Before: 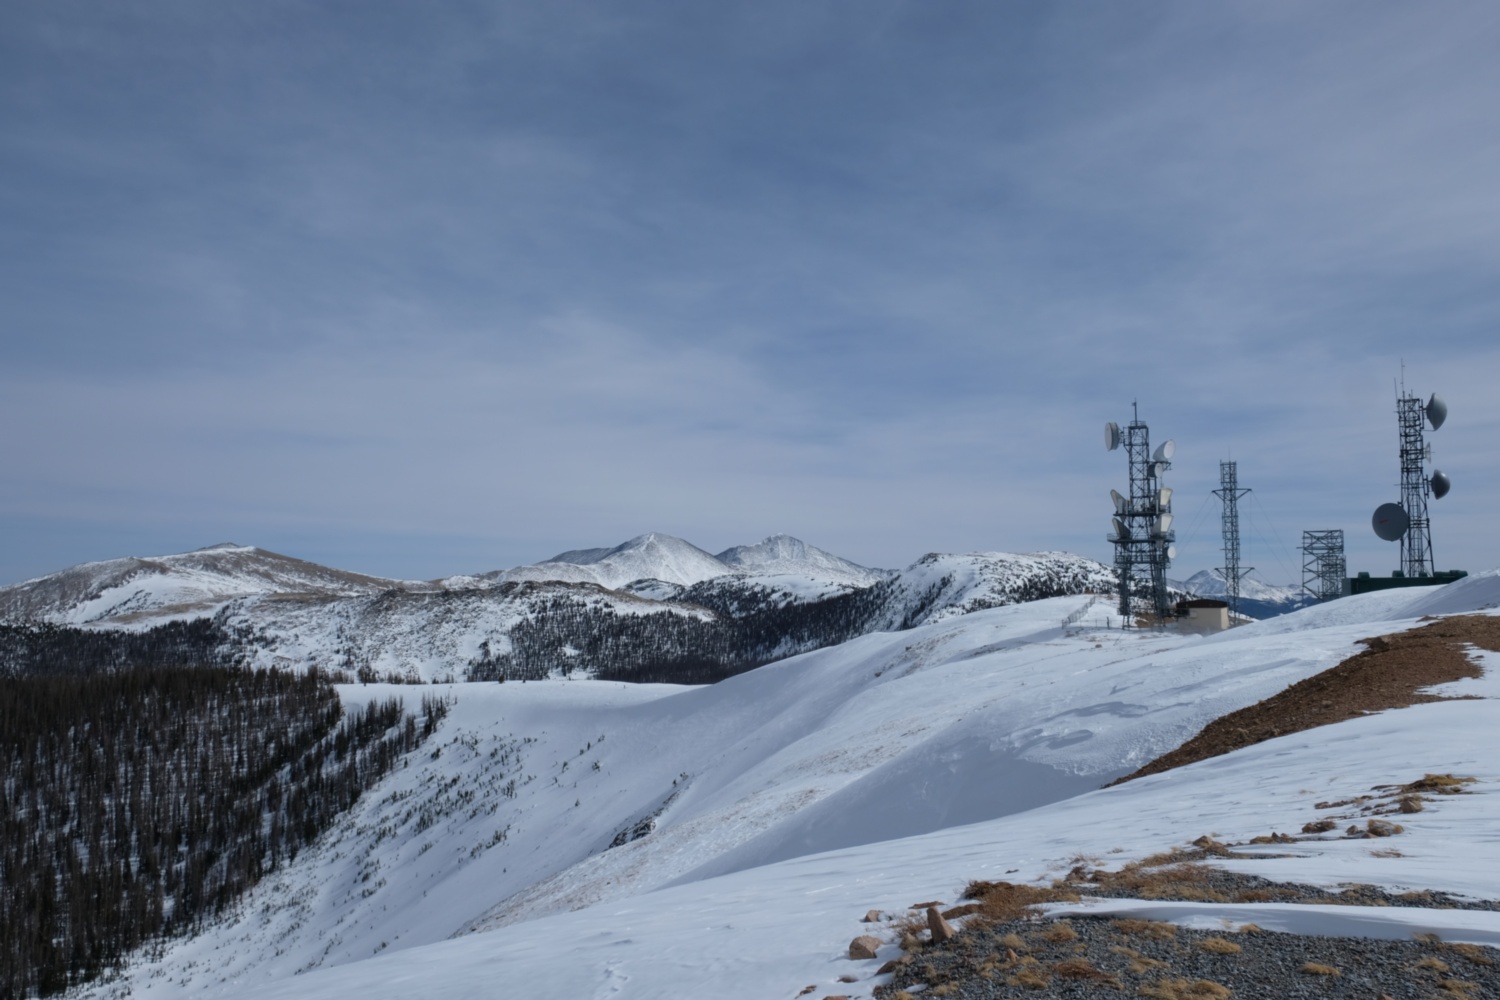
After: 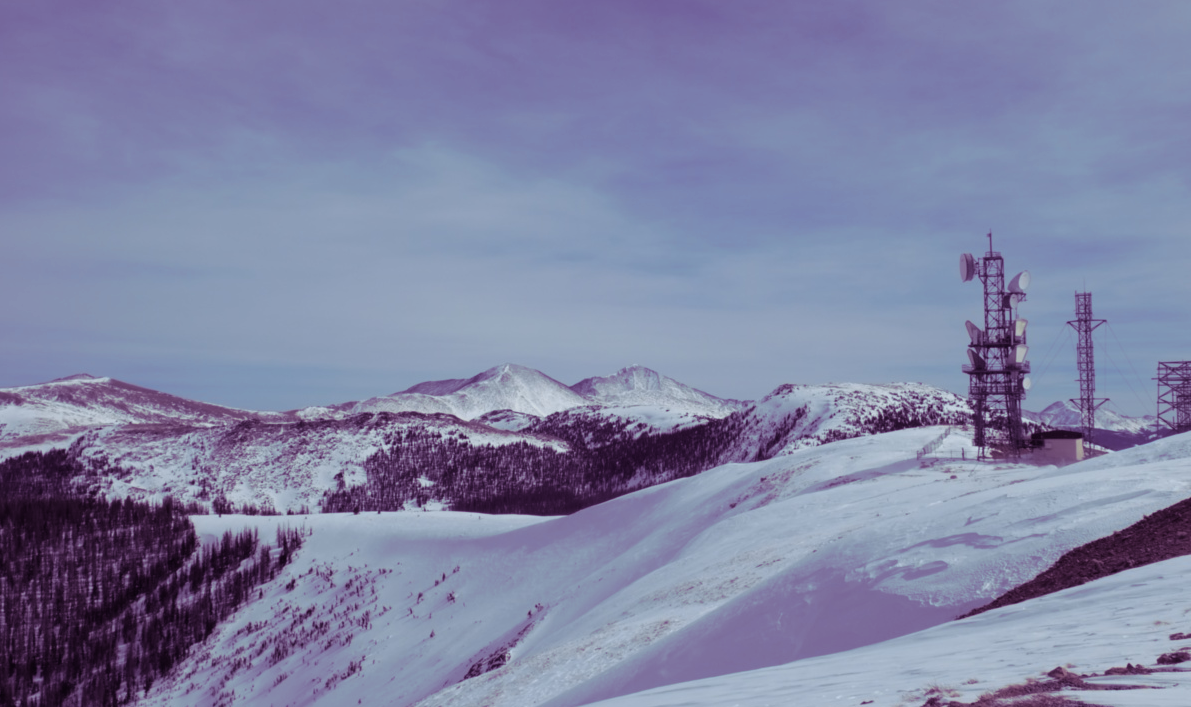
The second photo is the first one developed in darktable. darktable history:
split-toning: shadows › hue 277.2°, shadows › saturation 0.74
crop: left 9.712%, top 16.928%, right 10.845%, bottom 12.332%
